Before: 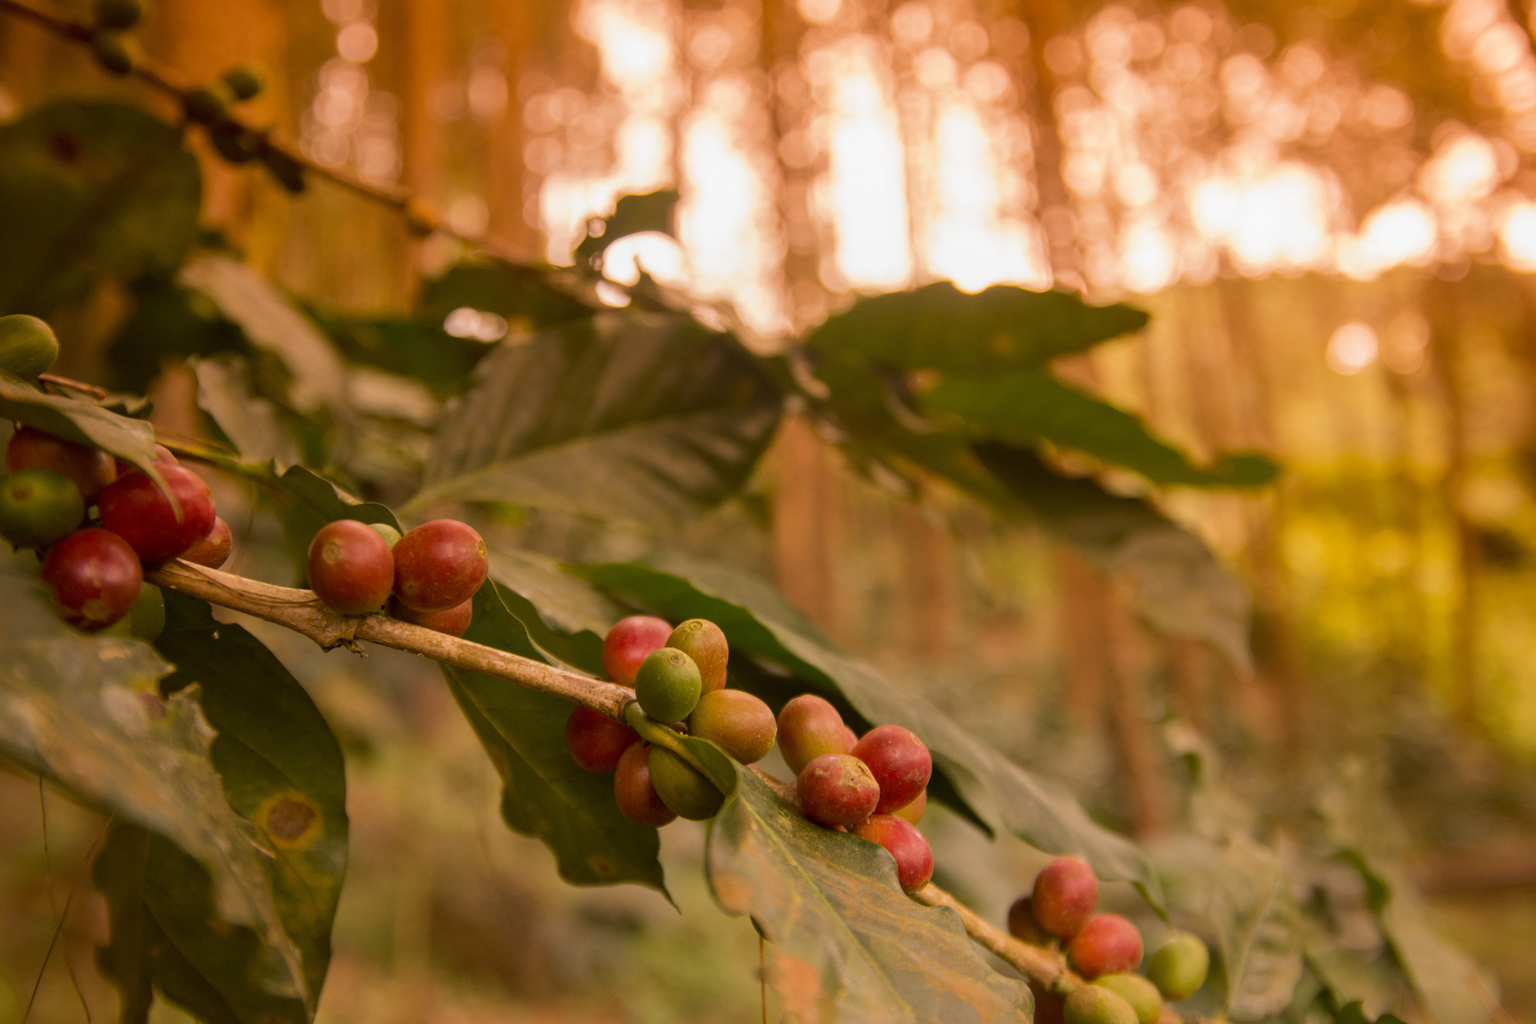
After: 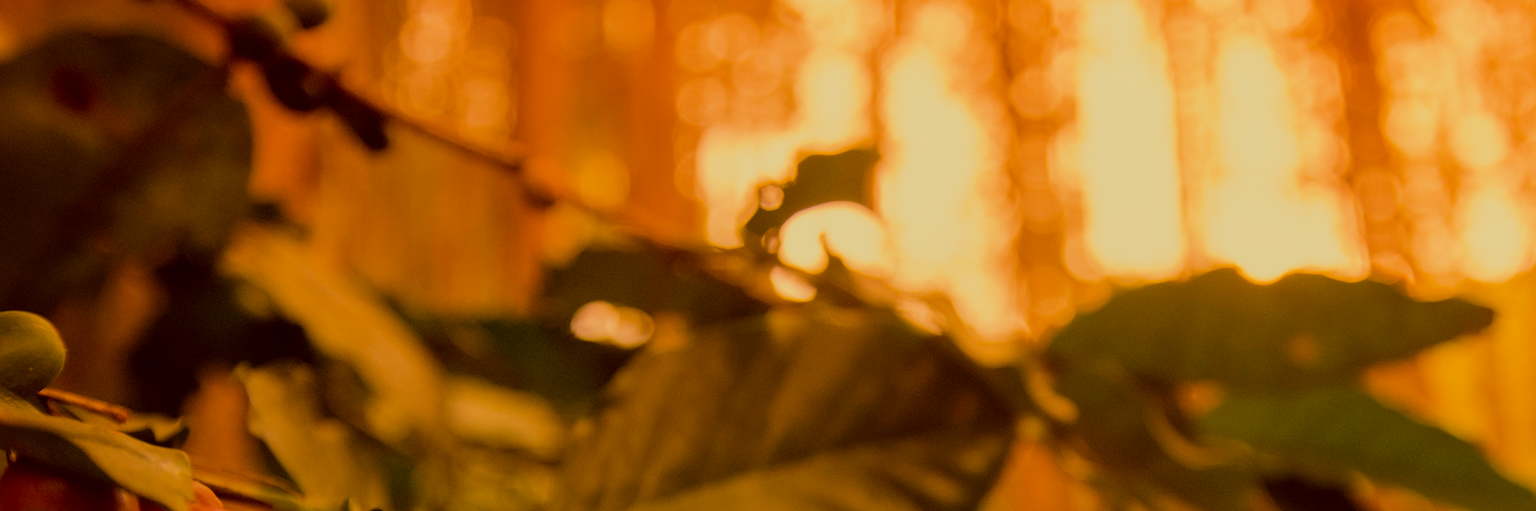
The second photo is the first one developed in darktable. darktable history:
color correction: highlights a* -0.482, highlights b* 40, shadows a* 9.8, shadows b* -0.161
crop: left 0.579%, top 7.627%, right 23.167%, bottom 54.275%
filmic rgb: black relative exposure -7.65 EV, white relative exposure 4.56 EV, hardness 3.61, color science v6 (2022)
